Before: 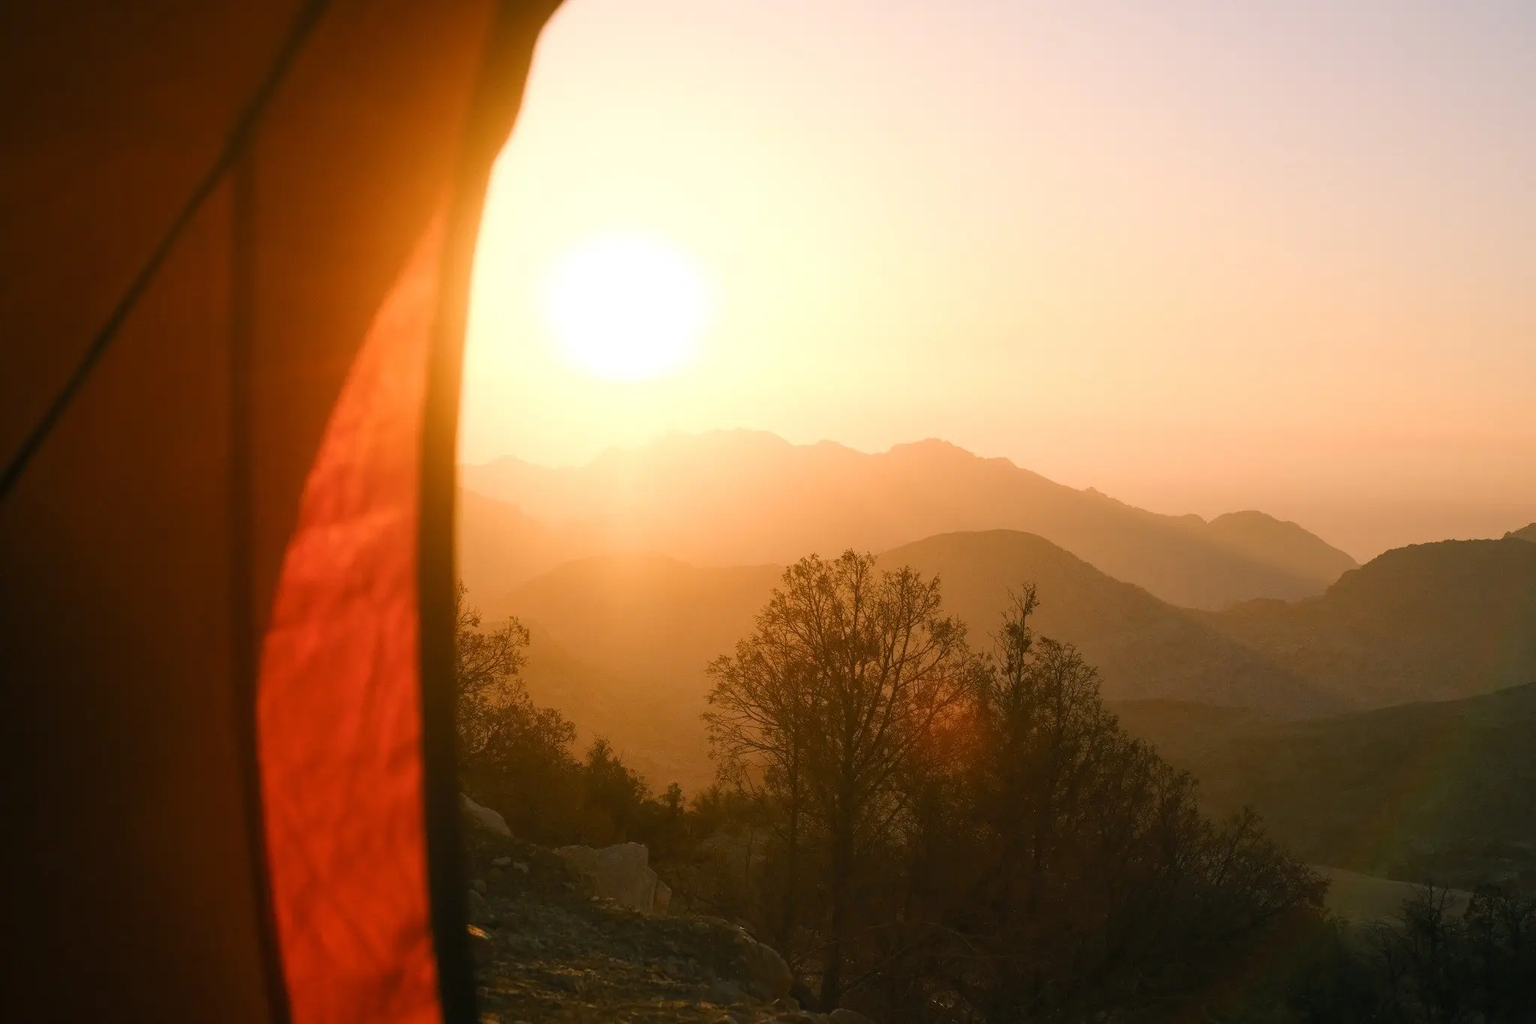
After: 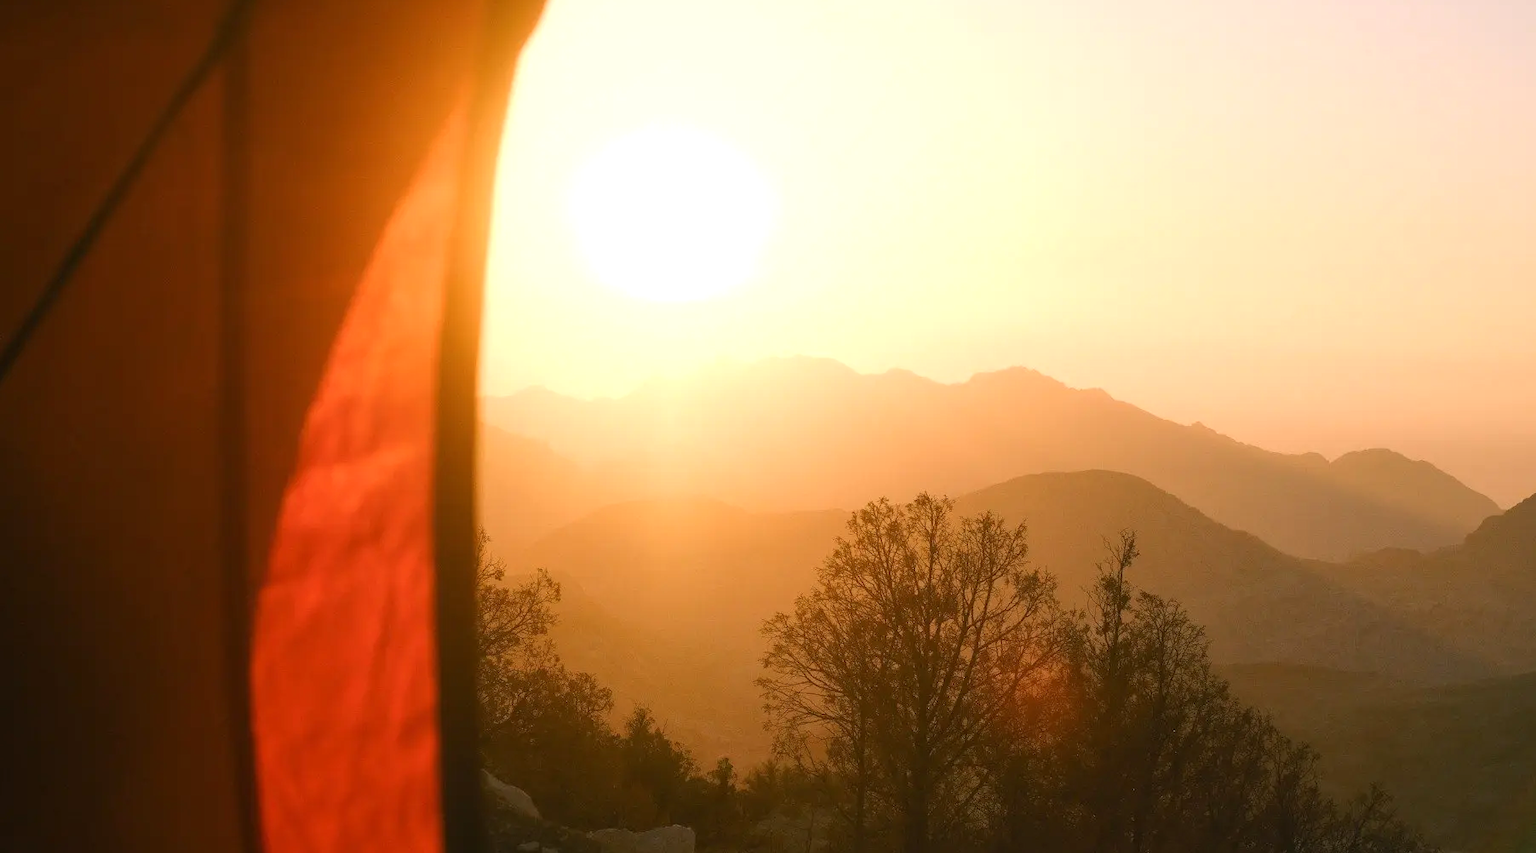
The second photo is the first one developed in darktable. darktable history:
exposure: exposure 0.202 EV, compensate exposure bias true, compensate highlight preservation false
crop and rotate: left 2.349%, top 11.31%, right 9.543%, bottom 15.195%
